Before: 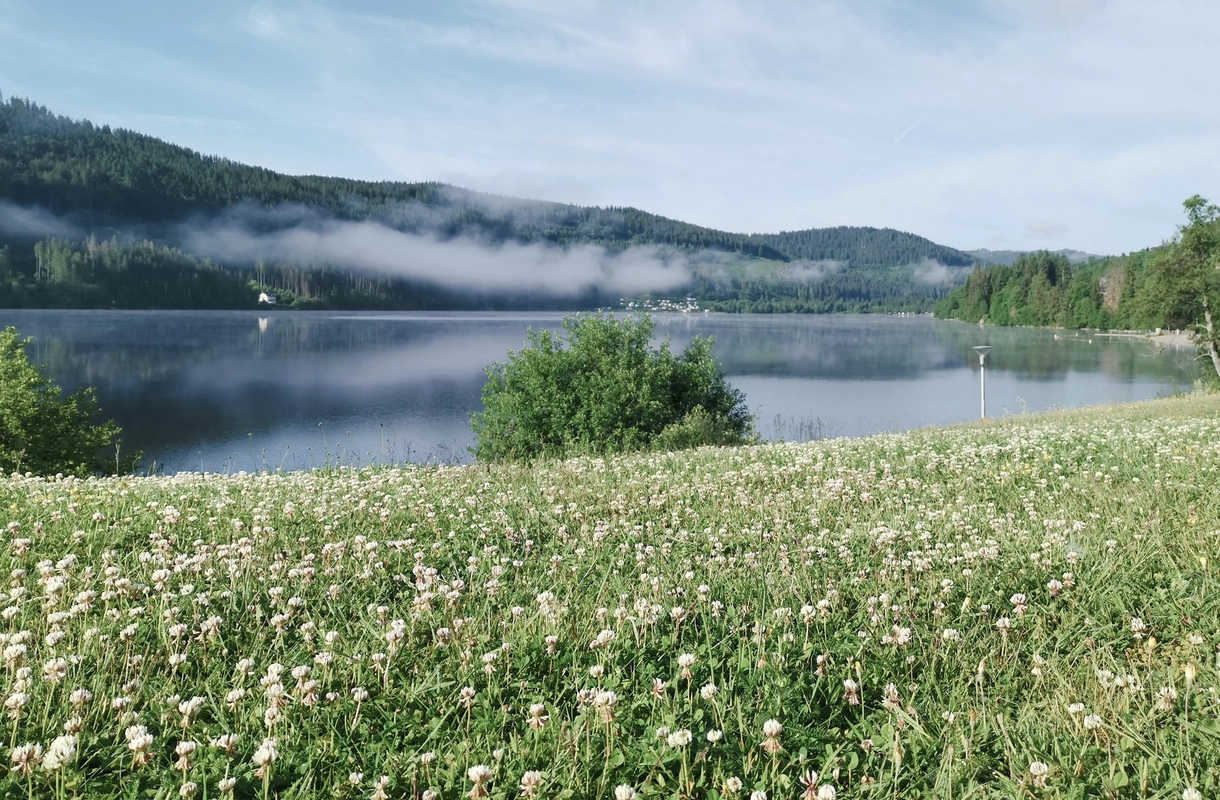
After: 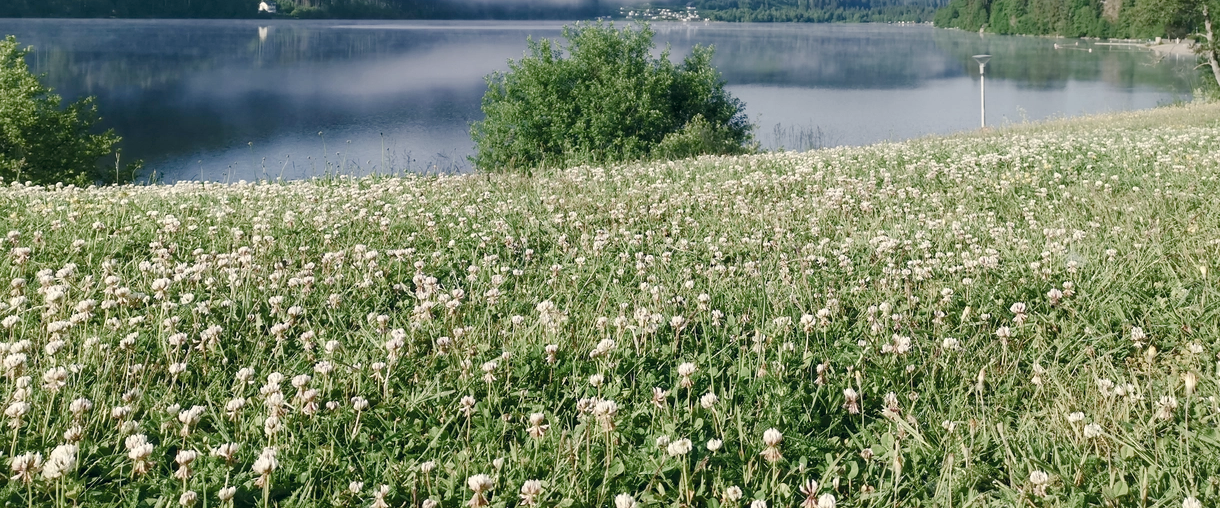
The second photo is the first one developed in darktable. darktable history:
color correction: highlights a* 2.79, highlights b* 4.99, shadows a* -1.91, shadows b* -4.85, saturation 0.796
color balance rgb: linear chroma grading › global chroma 3.262%, perceptual saturation grading › global saturation 20%, perceptual saturation grading › highlights -50.065%, perceptual saturation grading › shadows 30.526%, global vibrance 20%
crop and rotate: top 36.451%
